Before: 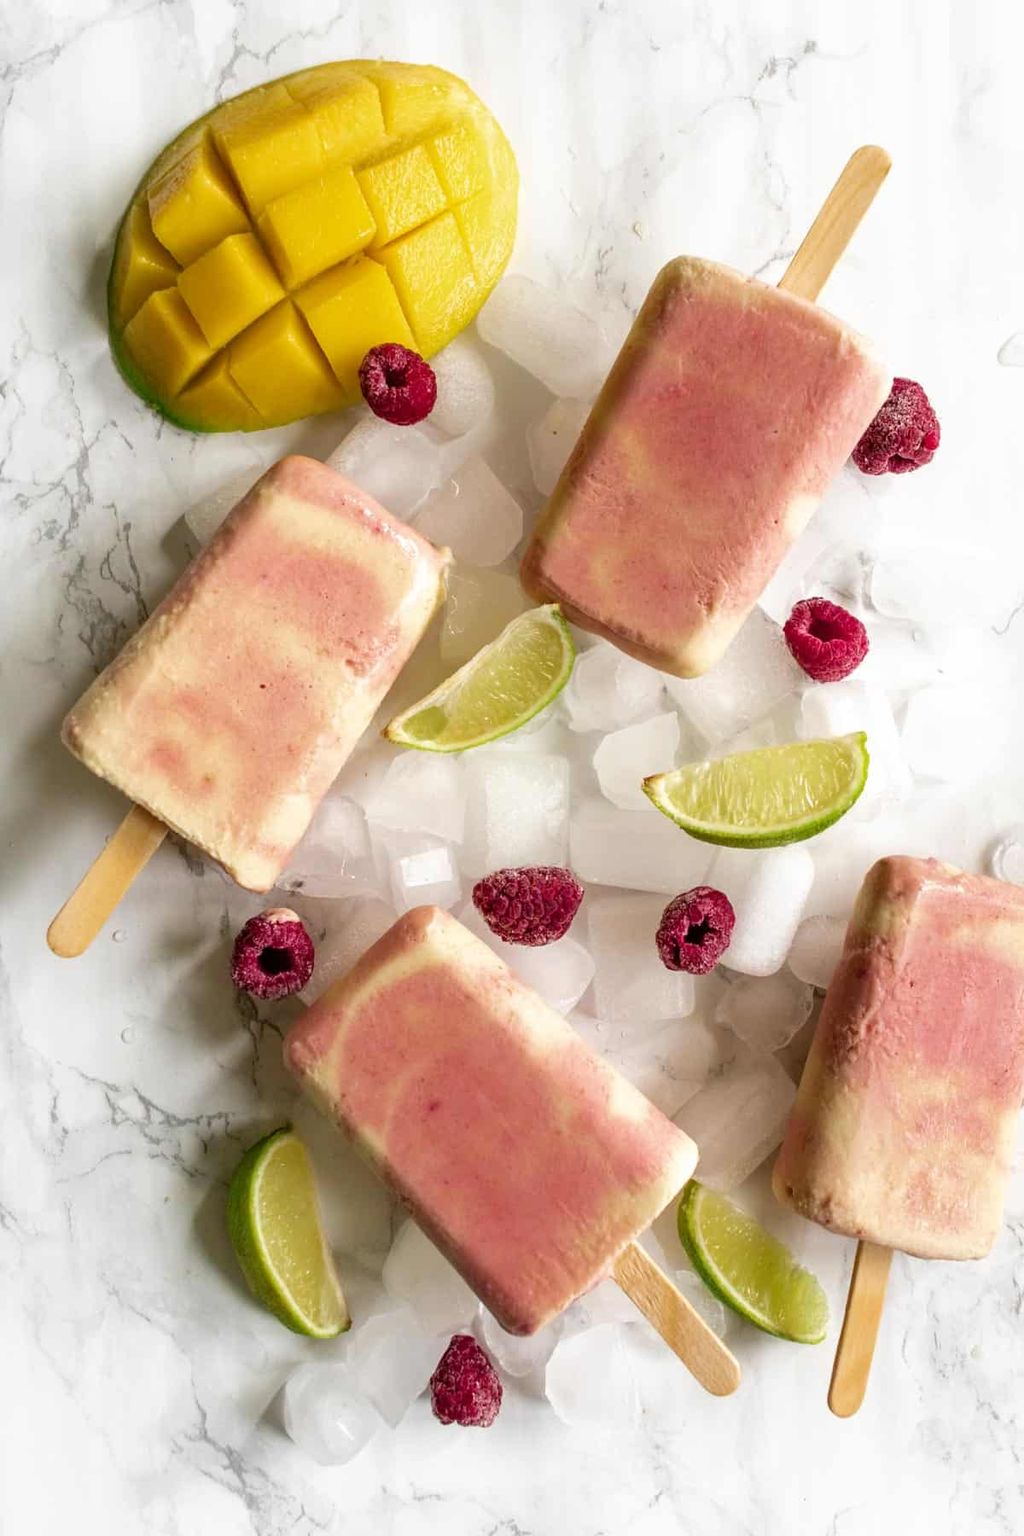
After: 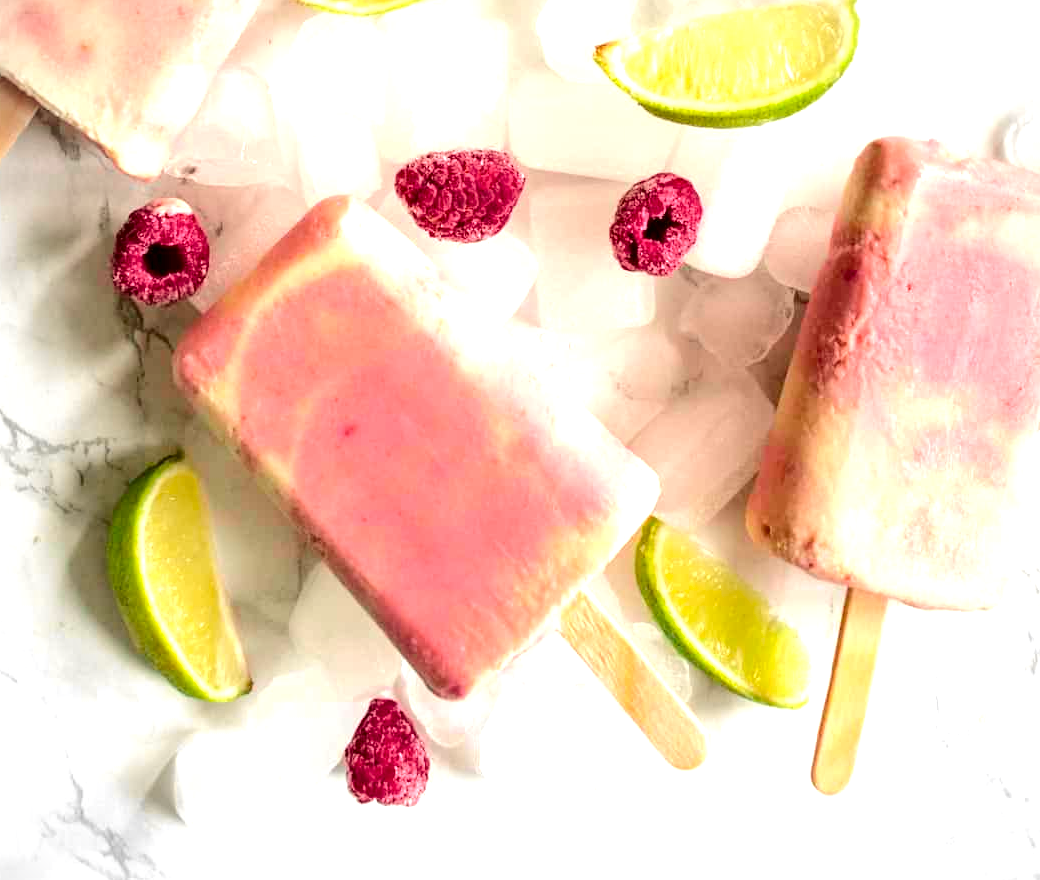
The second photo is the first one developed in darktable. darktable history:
tone curve: curves: ch0 [(0.003, 0) (0.066, 0.031) (0.163, 0.112) (0.264, 0.238) (0.395, 0.408) (0.517, 0.56) (0.684, 0.734) (0.791, 0.814) (1, 1)]; ch1 [(0, 0) (0.164, 0.115) (0.337, 0.332) (0.39, 0.398) (0.464, 0.461) (0.501, 0.5) (0.507, 0.5) (0.534, 0.532) (0.577, 0.59) (0.652, 0.681) (0.733, 0.749) (0.811, 0.796) (1, 1)]; ch2 [(0, 0) (0.337, 0.382) (0.464, 0.476) (0.501, 0.5) (0.527, 0.54) (0.551, 0.565) (0.6, 0.59) (0.687, 0.675) (1, 1)], color space Lab, independent channels, preserve colors none
crop and rotate: left 13.306%, top 48.129%, bottom 2.928%
vignetting: fall-off radius 63.6%
exposure: exposure 0.999 EV, compensate highlight preservation false
